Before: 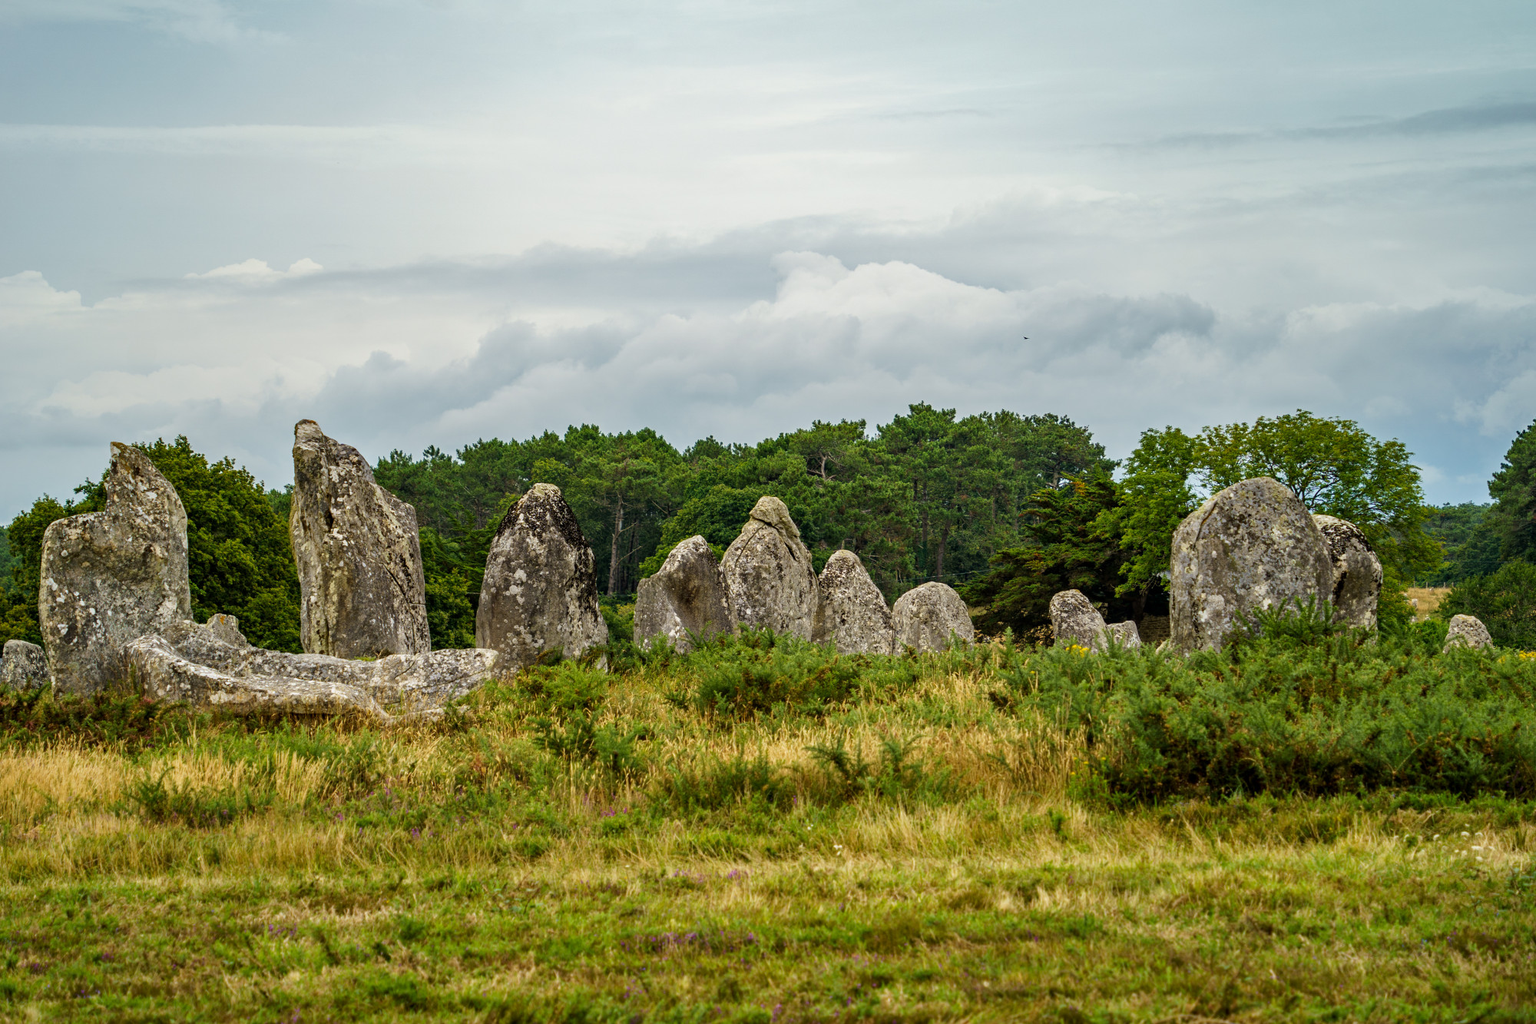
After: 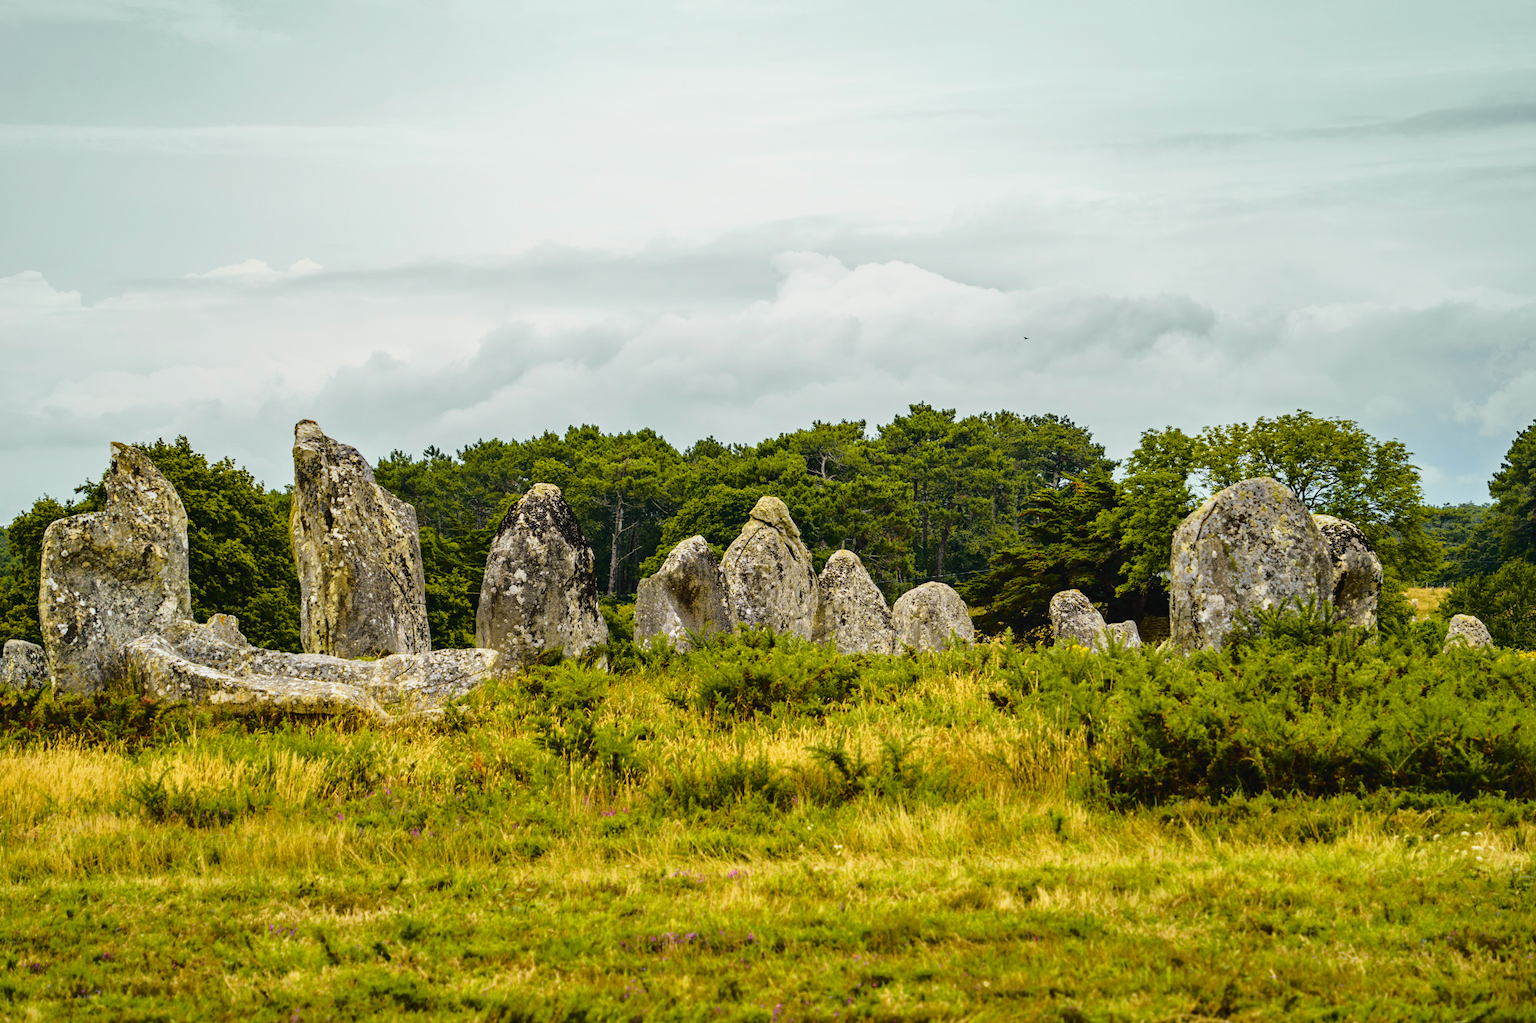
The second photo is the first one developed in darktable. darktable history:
tone curve: curves: ch0 [(0, 0.029) (0.168, 0.142) (0.359, 0.44) (0.469, 0.544) (0.634, 0.722) (0.858, 0.903) (1, 0.968)]; ch1 [(0, 0) (0.437, 0.453) (0.472, 0.47) (0.502, 0.502) (0.54, 0.534) (0.57, 0.592) (0.618, 0.66) (0.699, 0.749) (0.859, 0.899) (1, 1)]; ch2 [(0, 0) (0.33, 0.301) (0.421, 0.443) (0.476, 0.498) (0.505, 0.503) (0.547, 0.557) (0.586, 0.634) (0.608, 0.676) (1, 1)], color space Lab, independent channels, preserve colors none
